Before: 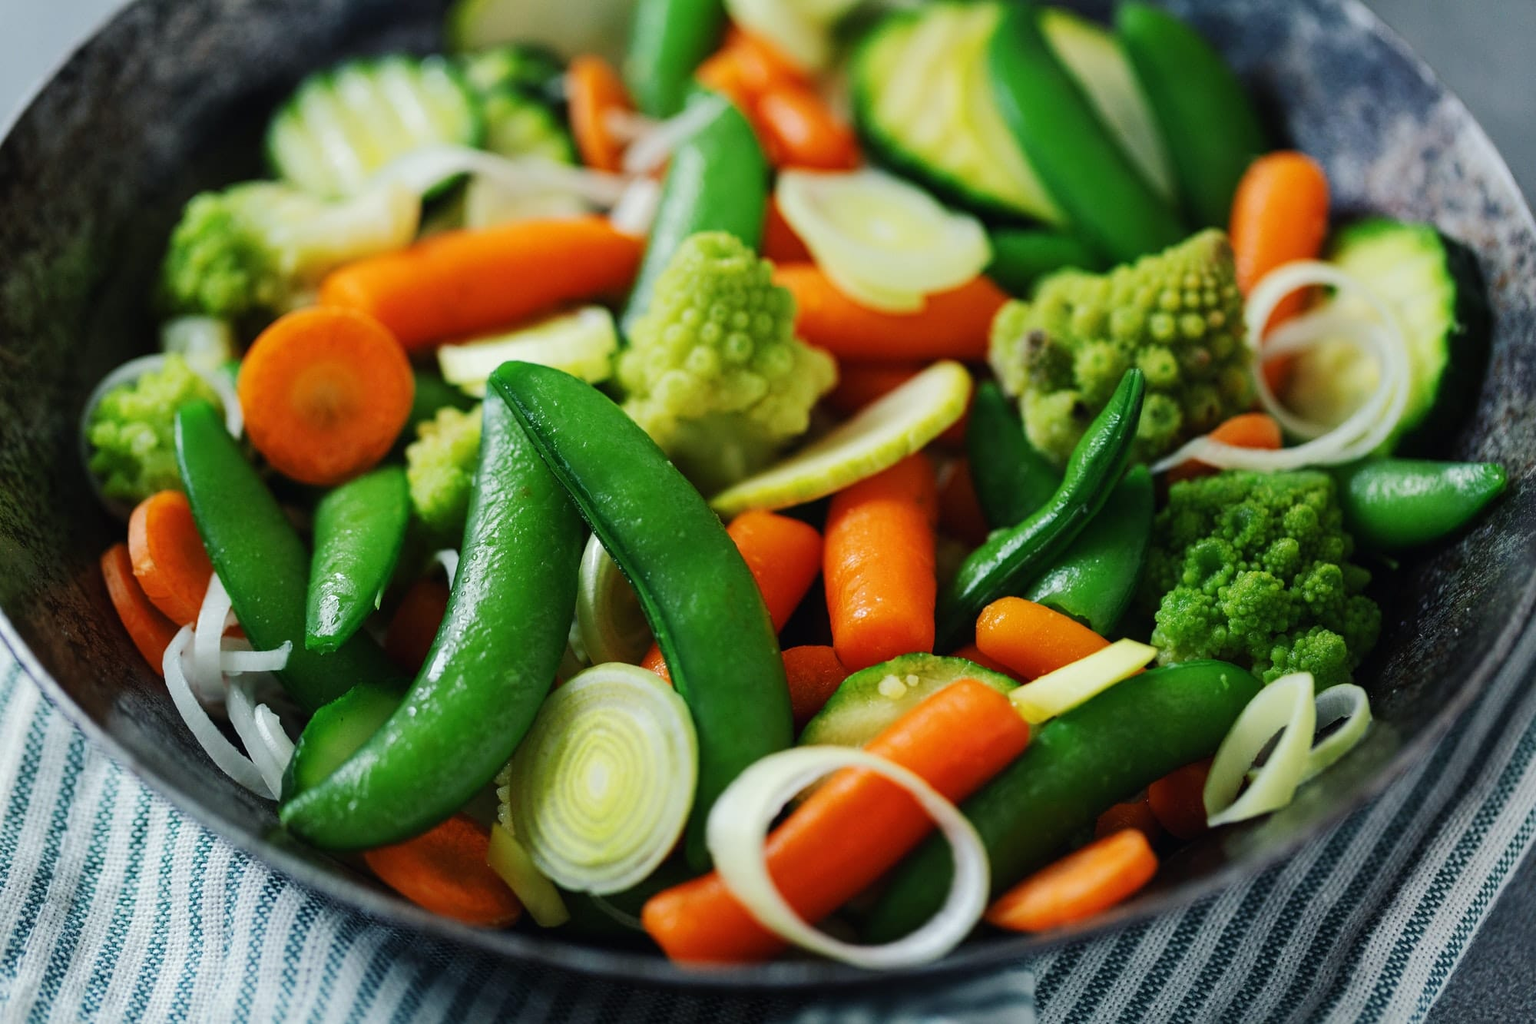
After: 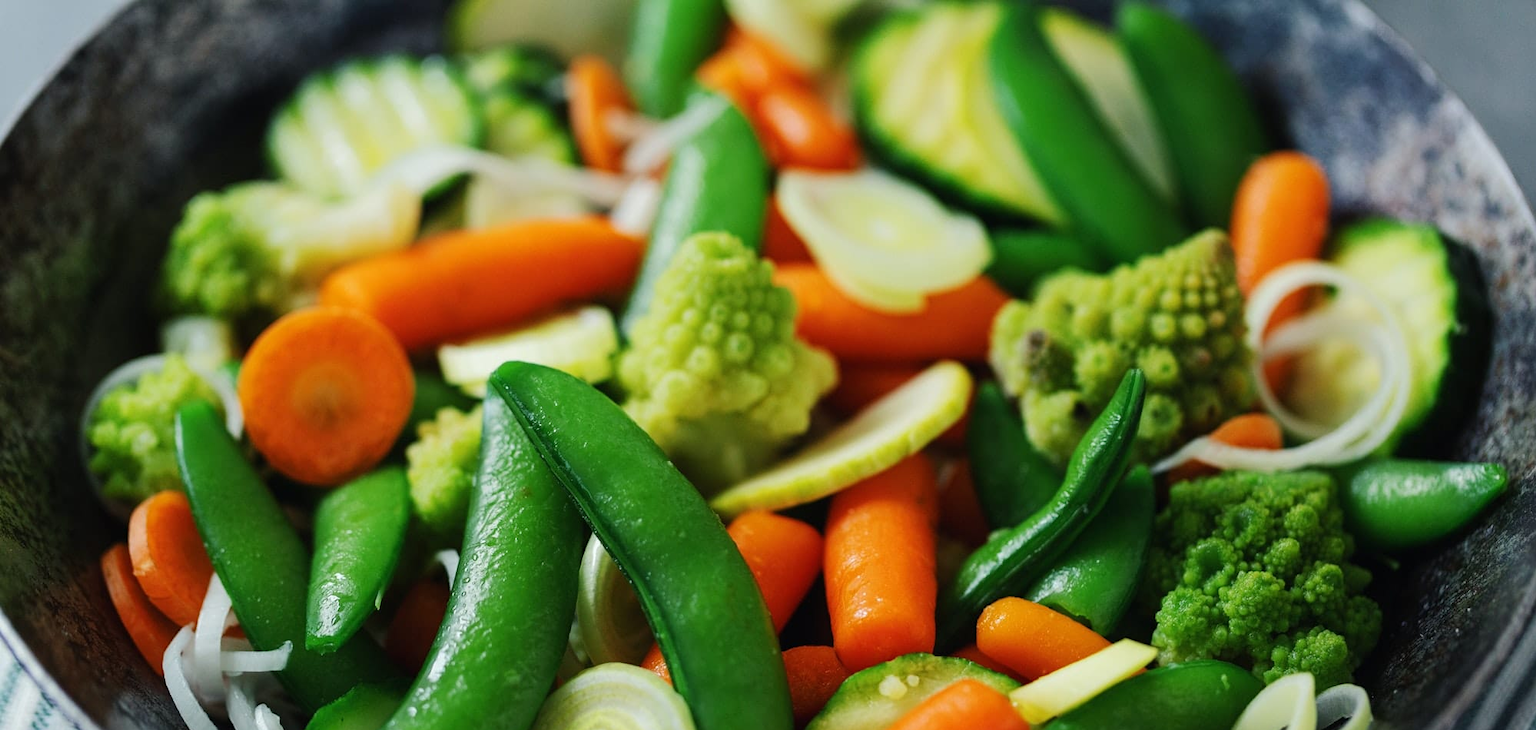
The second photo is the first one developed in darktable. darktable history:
crop: right 0%, bottom 28.63%
